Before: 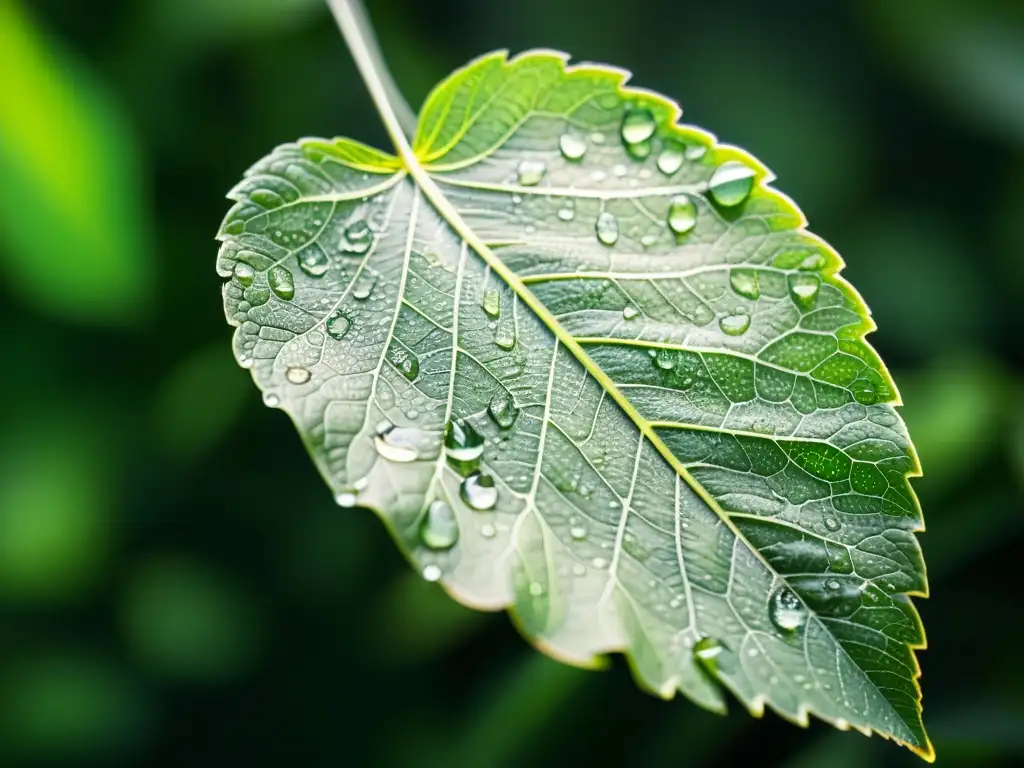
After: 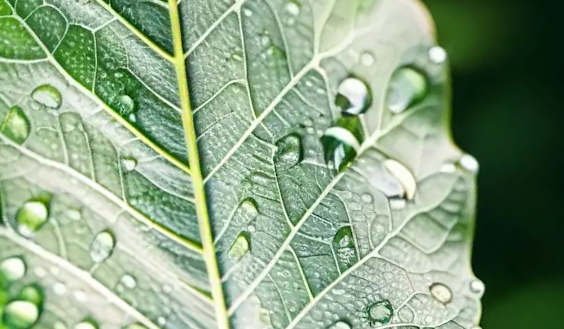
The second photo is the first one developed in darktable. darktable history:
crop and rotate: angle 146.79°, left 9.192%, top 15.59%, right 4.379%, bottom 17.16%
